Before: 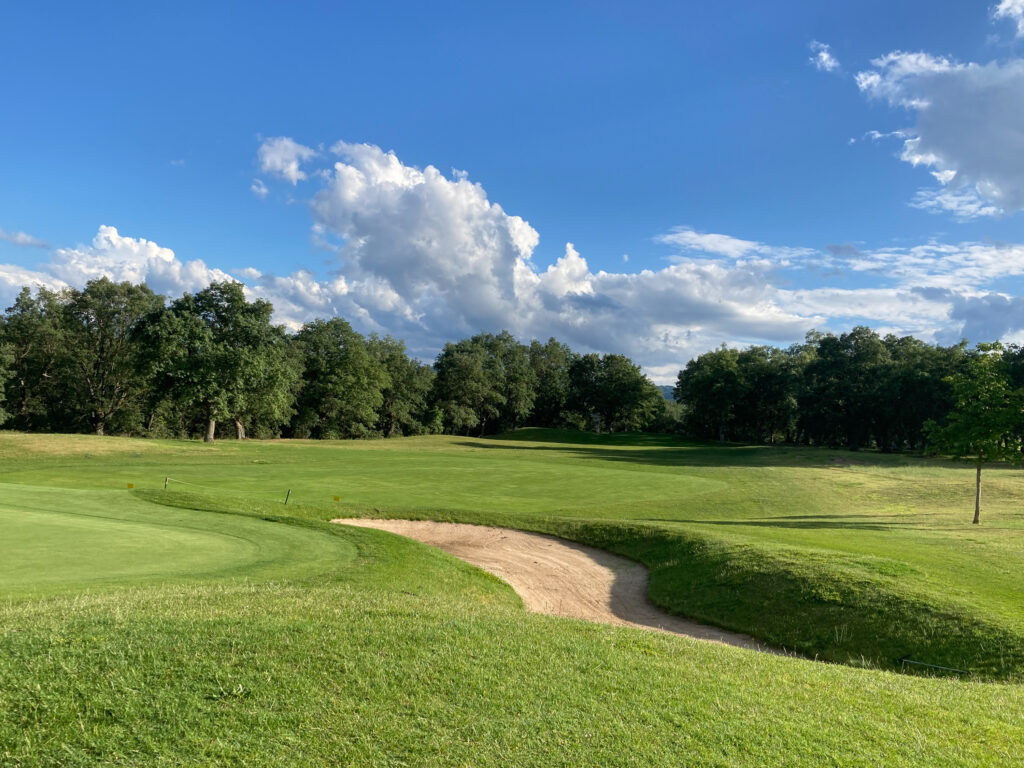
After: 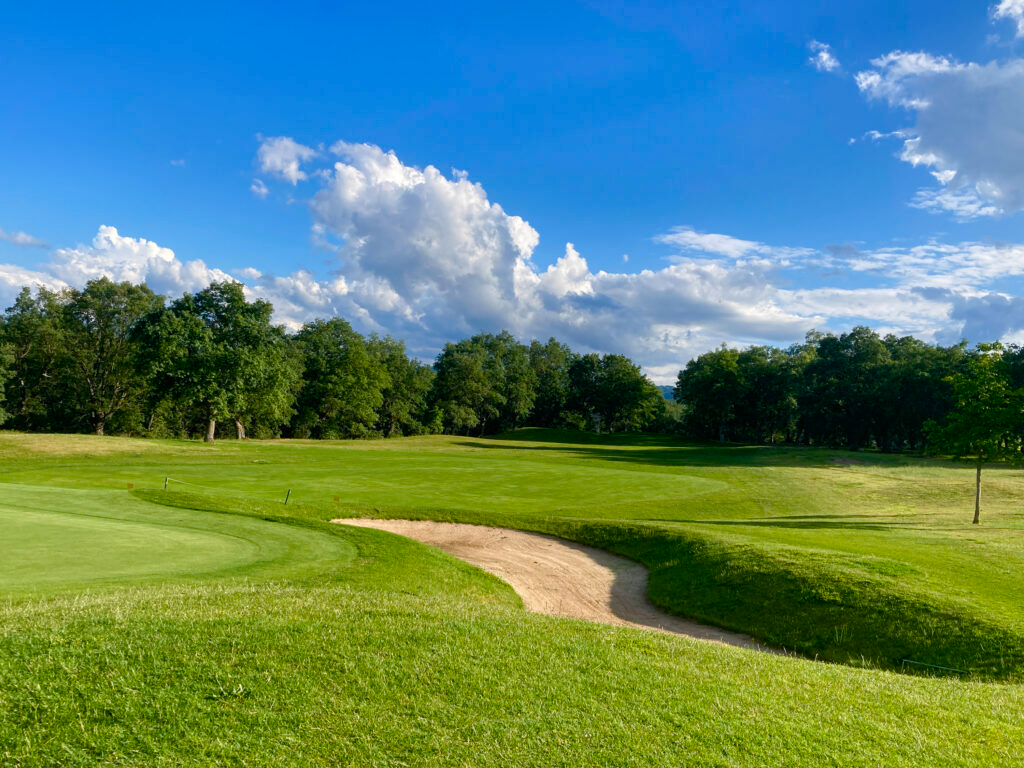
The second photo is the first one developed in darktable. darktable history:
color balance rgb: shadows lift › chroma 2.025%, shadows lift › hue 247.67°, highlights gain › chroma 0.135%, highlights gain › hue 332.37°, perceptual saturation grading › global saturation 20%, perceptual saturation grading › highlights -25.236%, perceptual saturation grading › shadows 49.725%, global vibrance 20%
